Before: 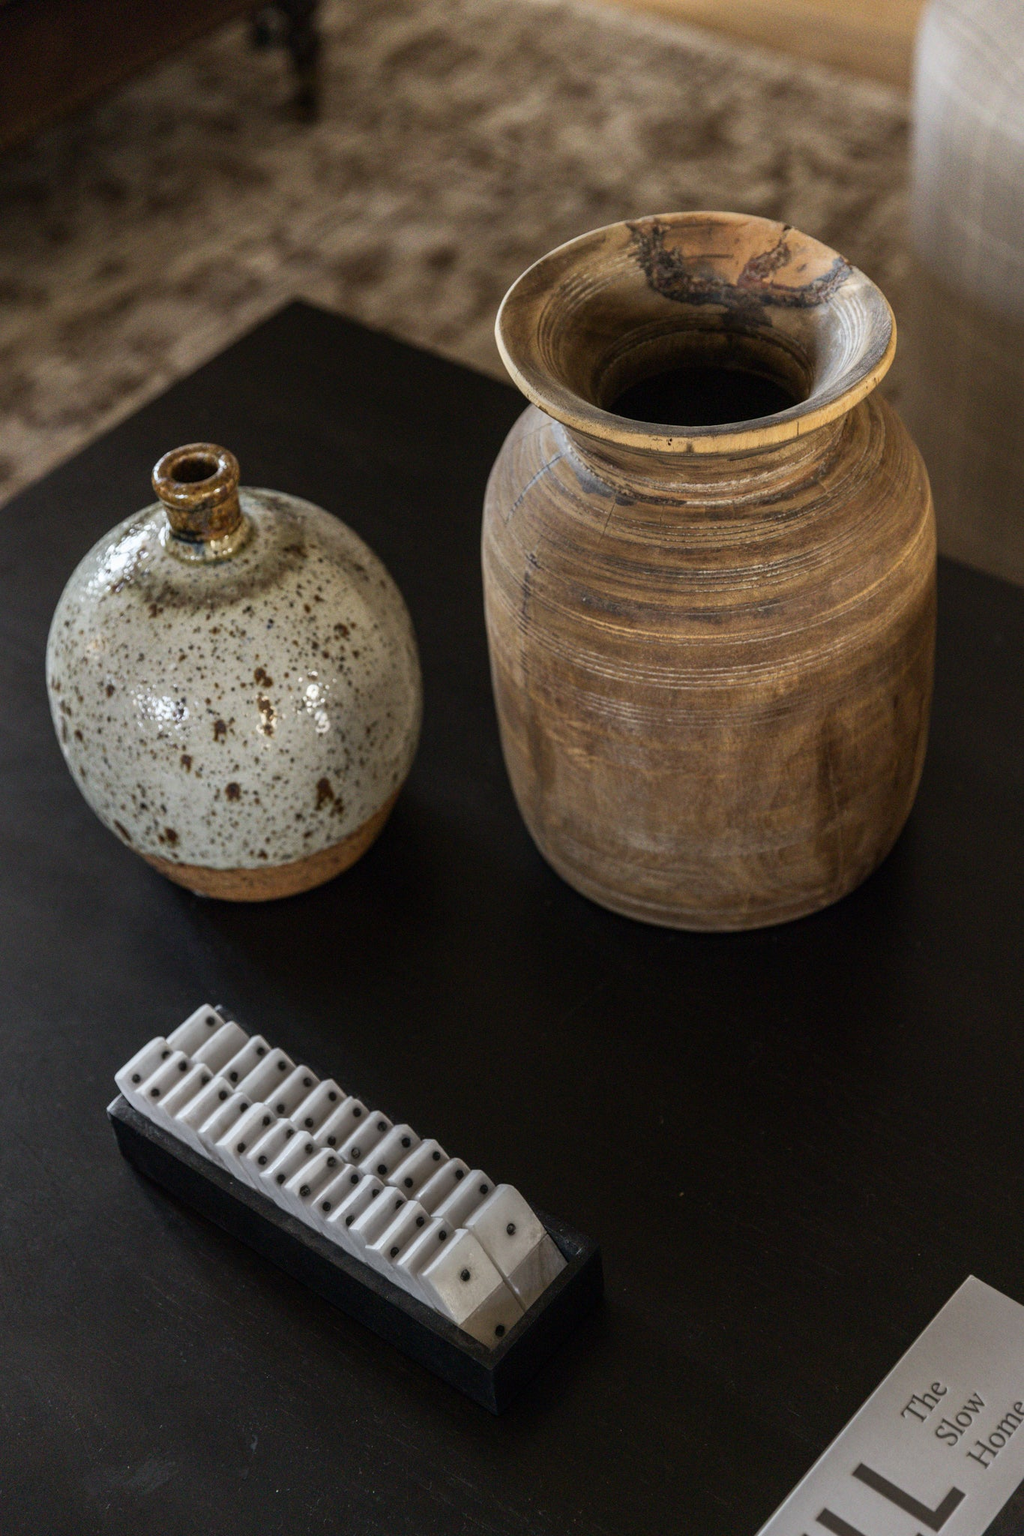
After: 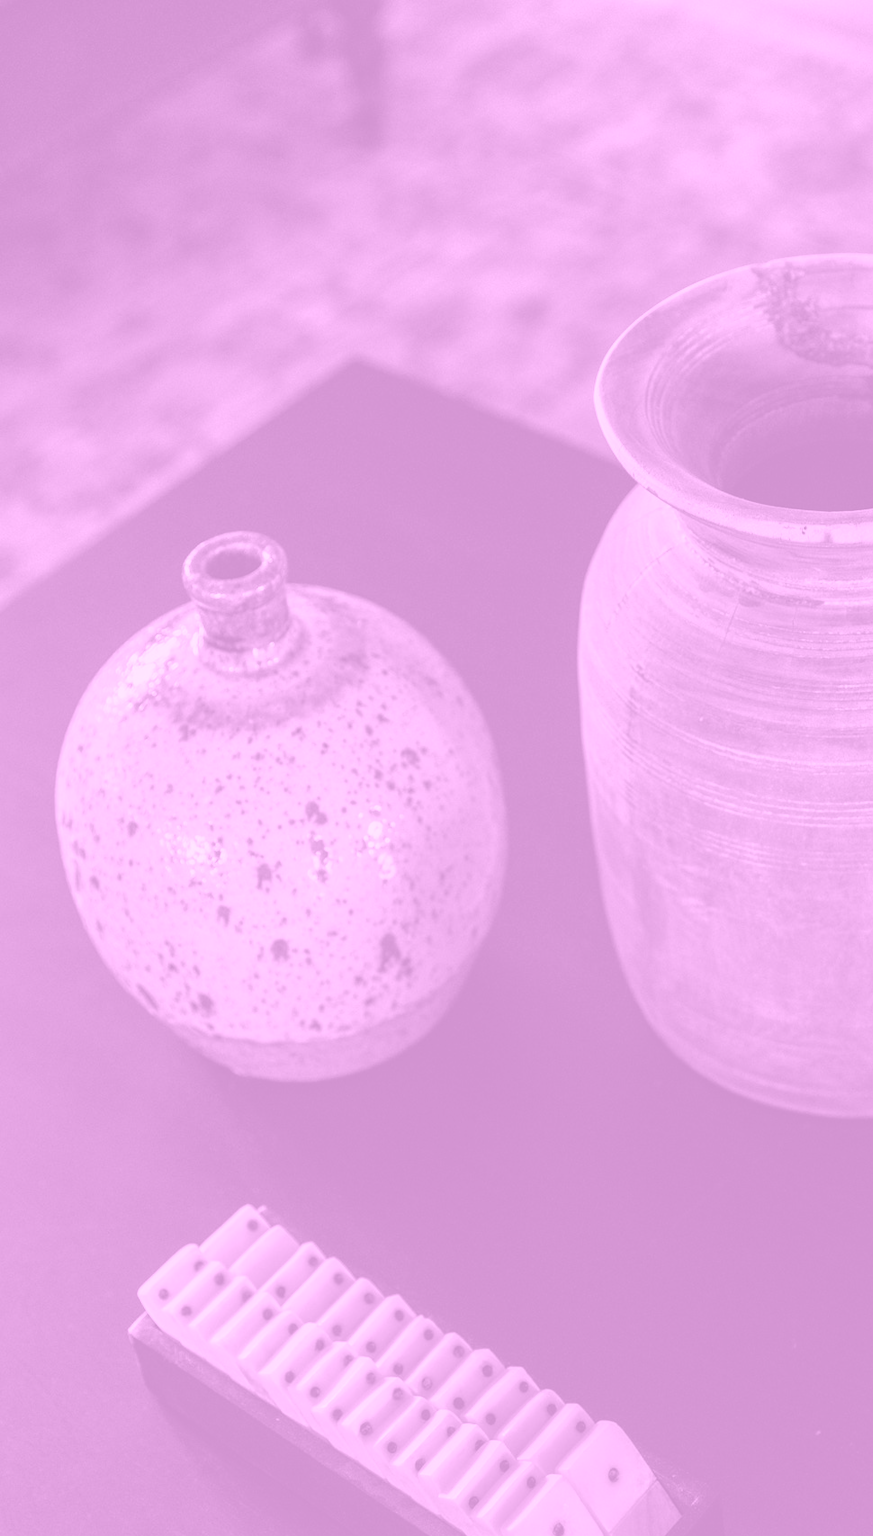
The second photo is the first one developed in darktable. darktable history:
crop: right 28.885%, bottom 16.626%
colorize: hue 331.2°, saturation 75%, source mix 30.28%, lightness 70.52%, version 1
